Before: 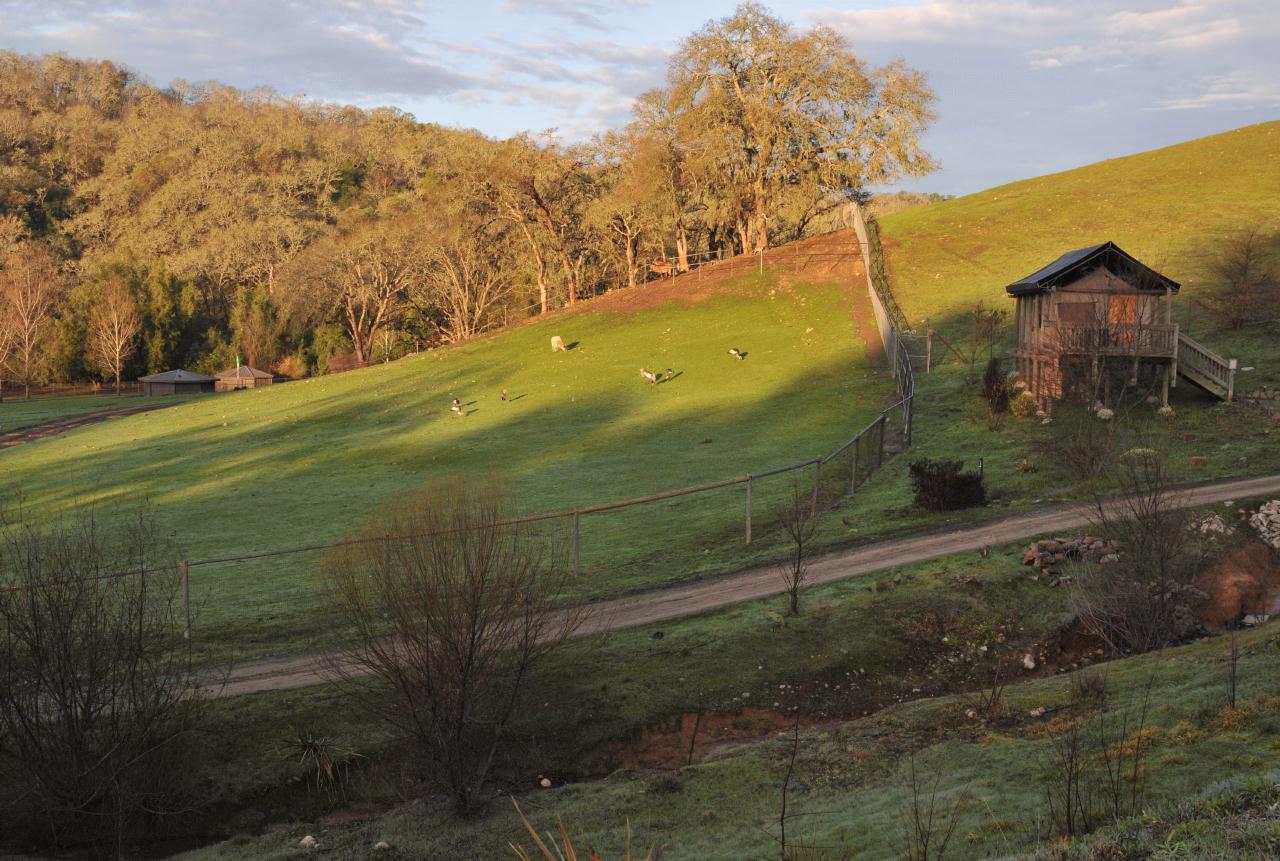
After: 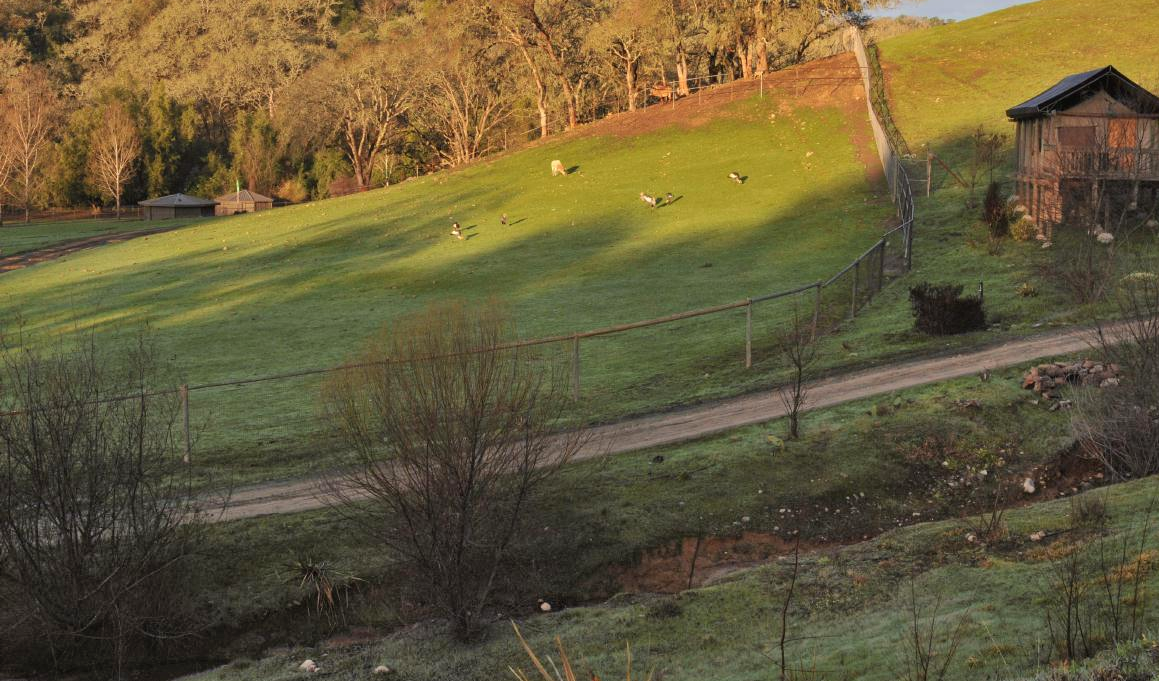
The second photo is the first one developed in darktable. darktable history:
crop: top 20.526%, right 9.378%, bottom 0.29%
shadows and highlights: white point adjustment 0.051, soften with gaussian
